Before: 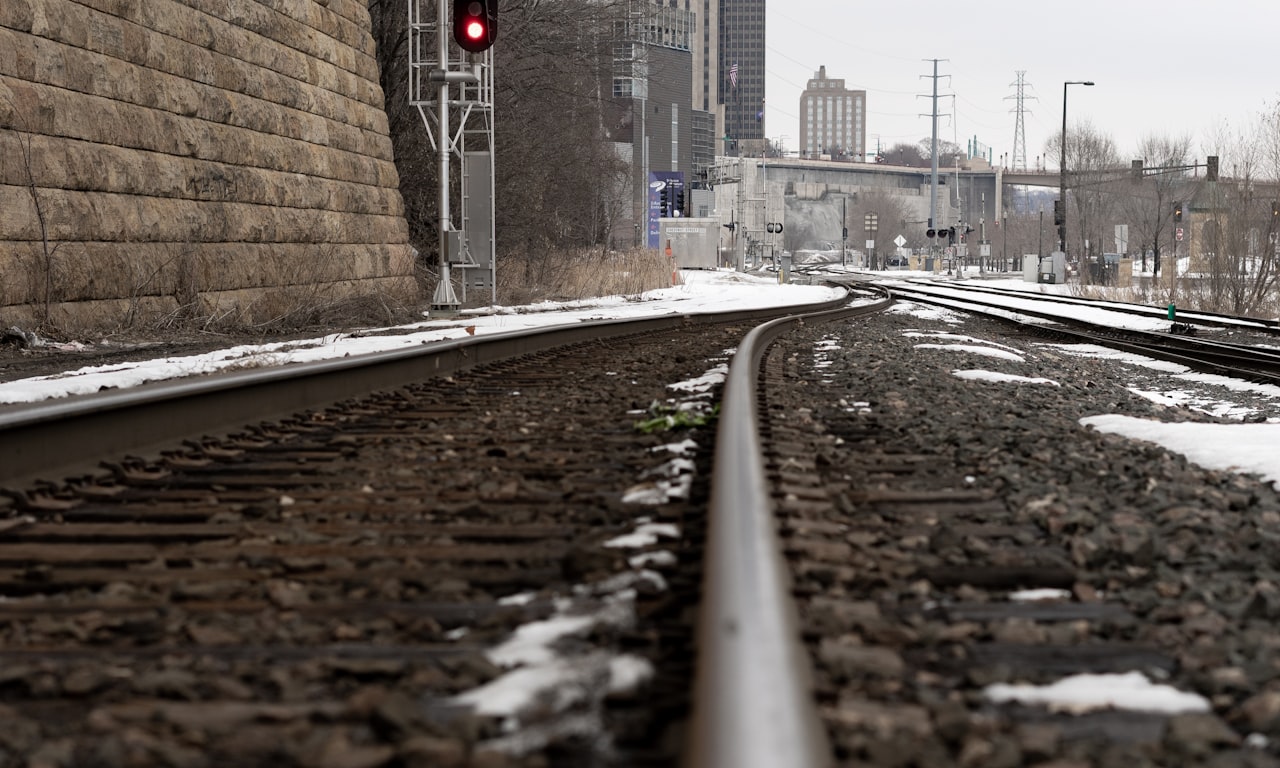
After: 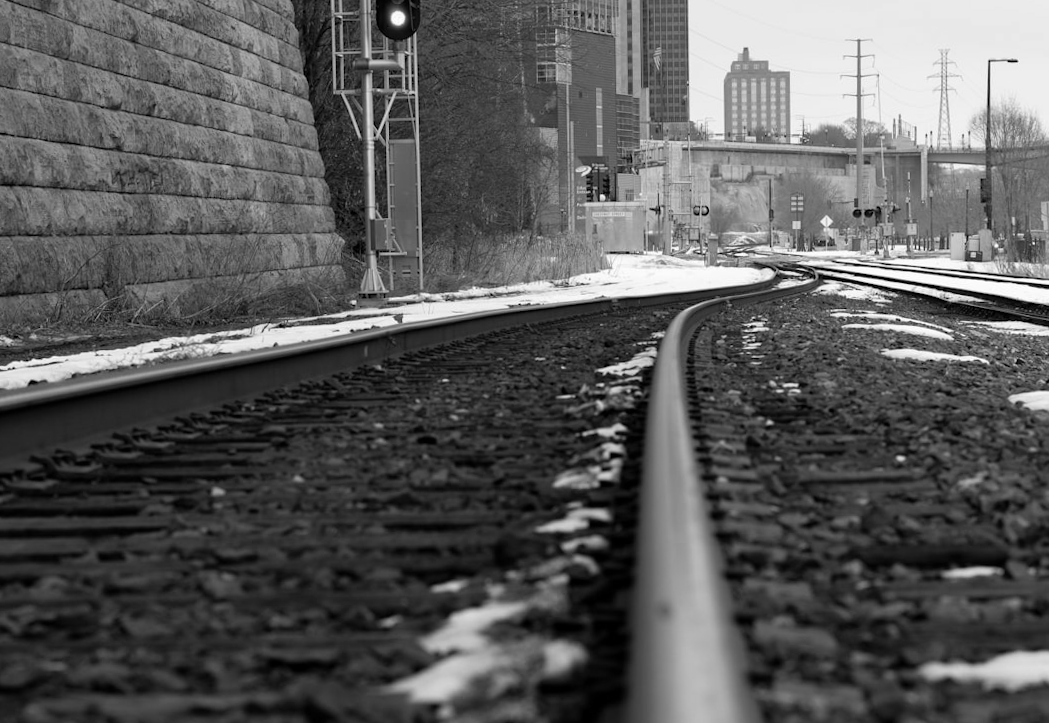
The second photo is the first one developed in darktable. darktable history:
monochrome: a 32, b 64, size 2.3, highlights 1
crop and rotate: angle 1°, left 4.281%, top 0.642%, right 11.383%, bottom 2.486%
